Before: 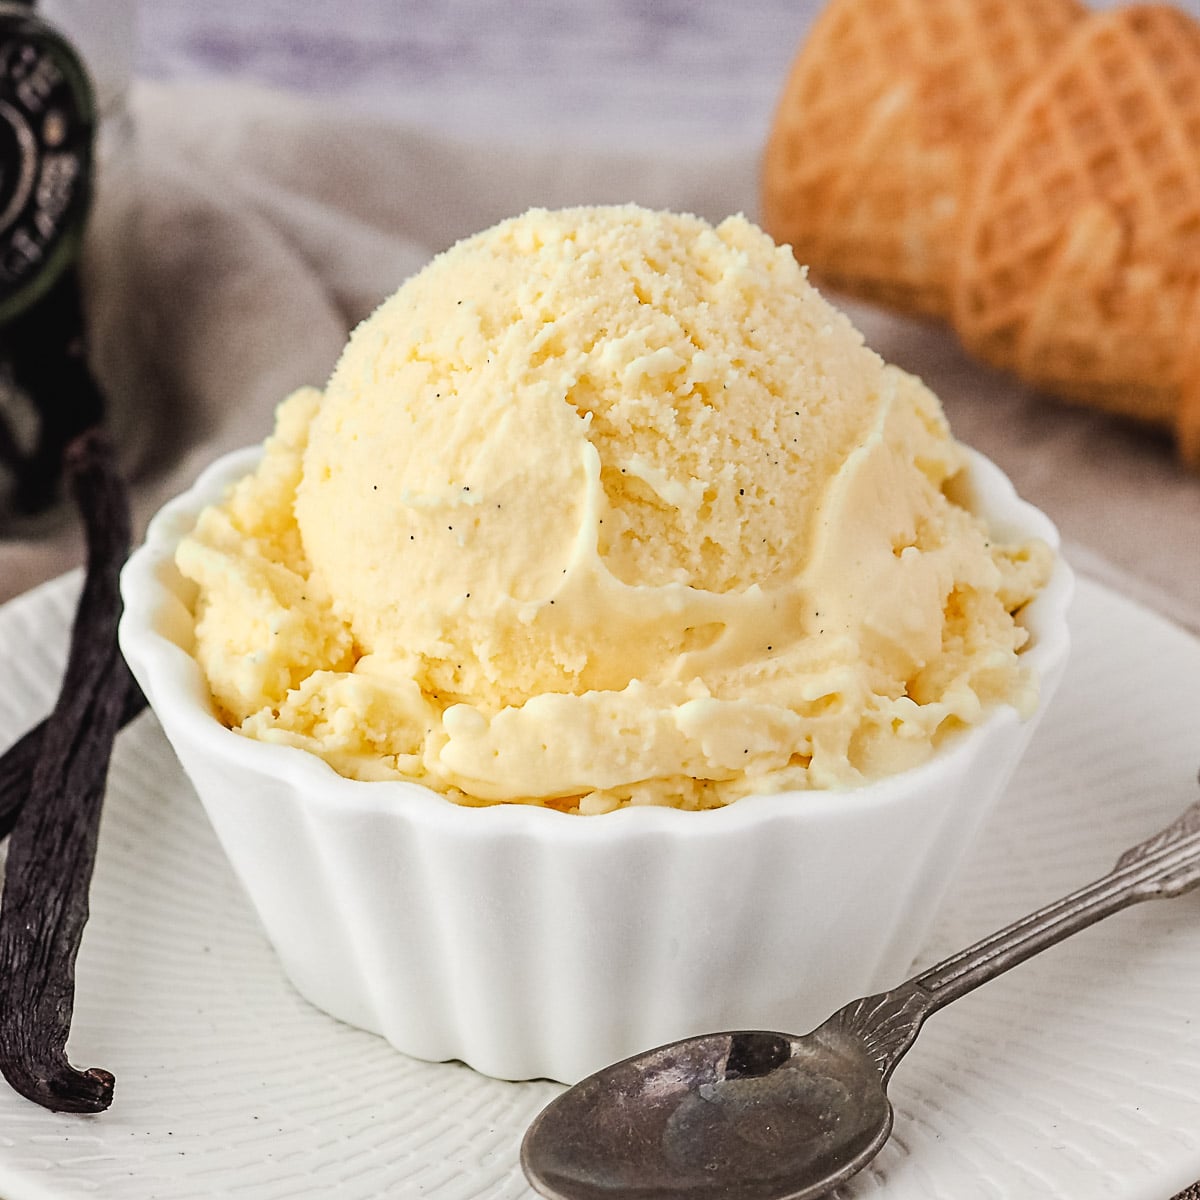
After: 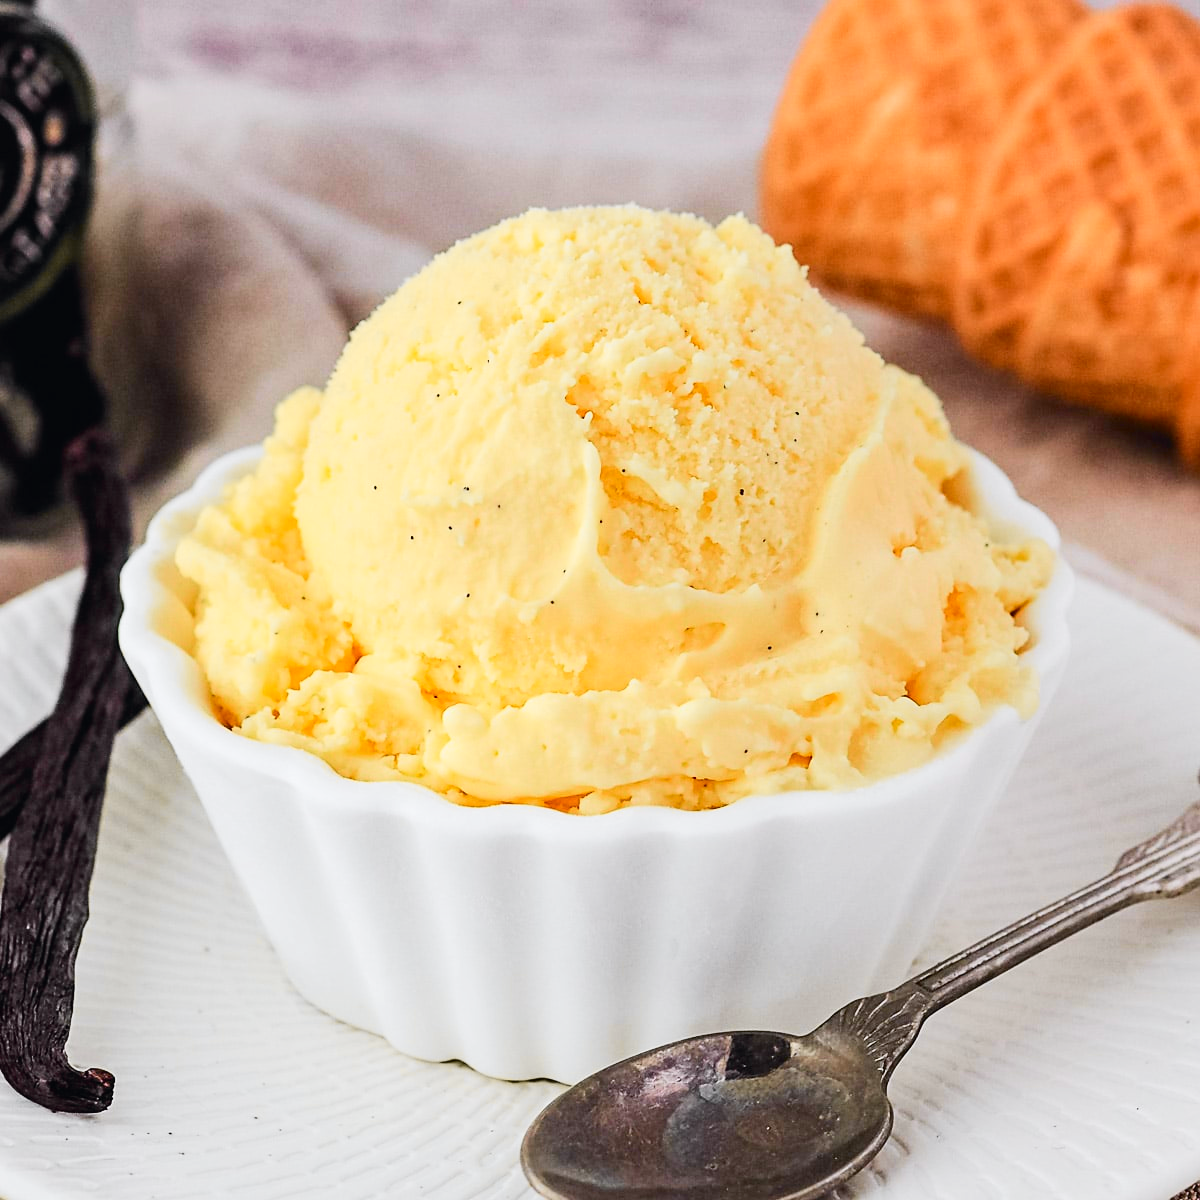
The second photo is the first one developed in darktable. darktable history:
tone curve: curves: ch0 [(0, 0) (0.071, 0.047) (0.266, 0.26) (0.491, 0.552) (0.753, 0.818) (1, 0.983)]; ch1 [(0, 0) (0.346, 0.307) (0.408, 0.369) (0.463, 0.443) (0.482, 0.493) (0.502, 0.5) (0.517, 0.518) (0.546, 0.576) (0.588, 0.643) (0.651, 0.709) (1, 1)]; ch2 [(0, 0) (0.346, 0.34) (0.434, 0.46) (0.485, 0.494) (0.5, 0.494) (0.517, 0.503) (0.535, 0.545) (0.583, 0.624) (0.625, 0.678) (1, 1)], color space Lab, independent channels, preserve colors none
